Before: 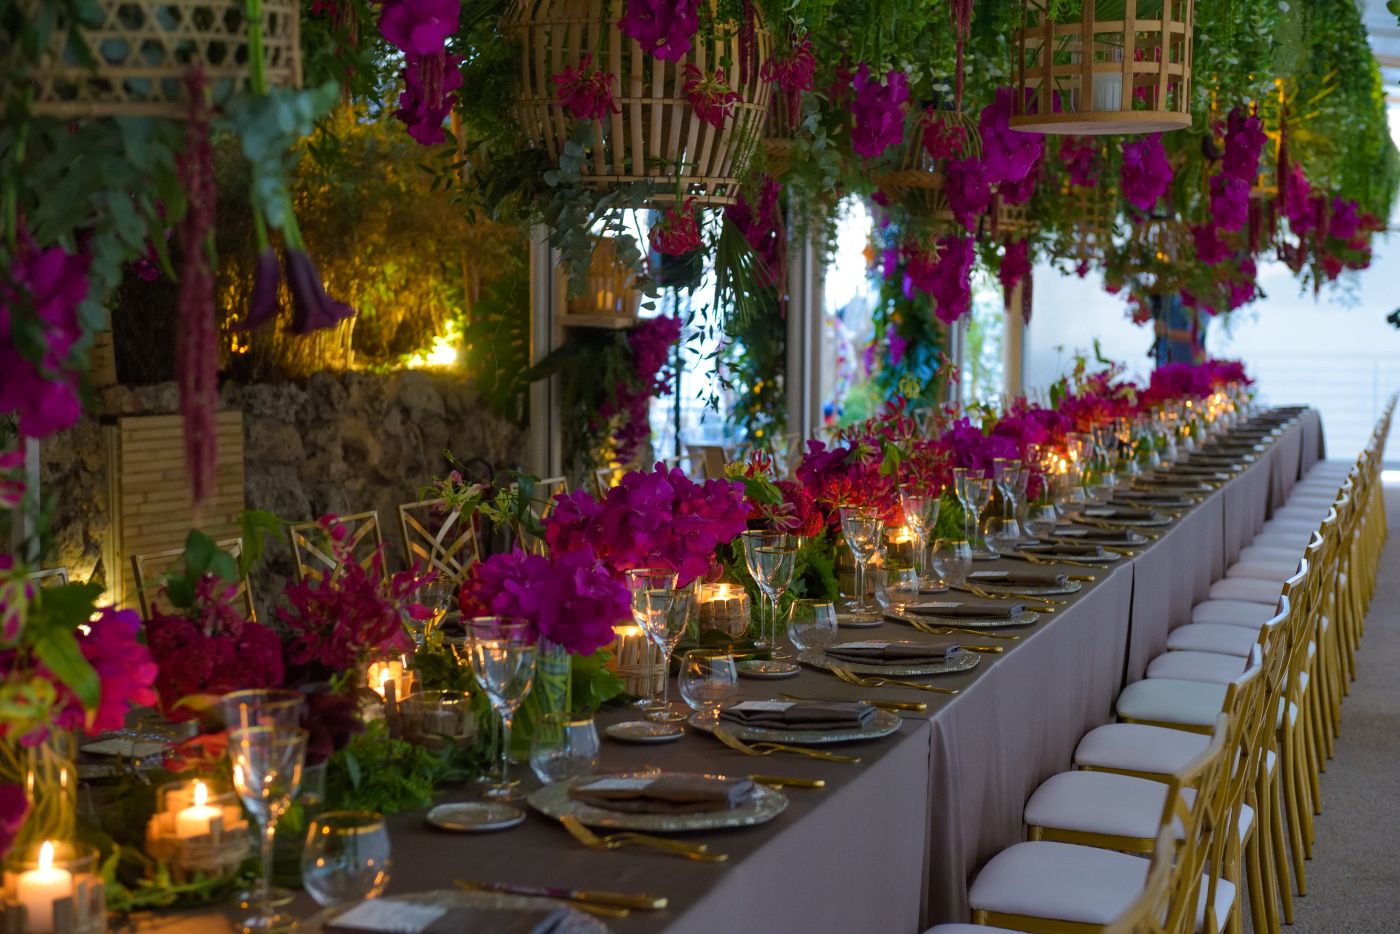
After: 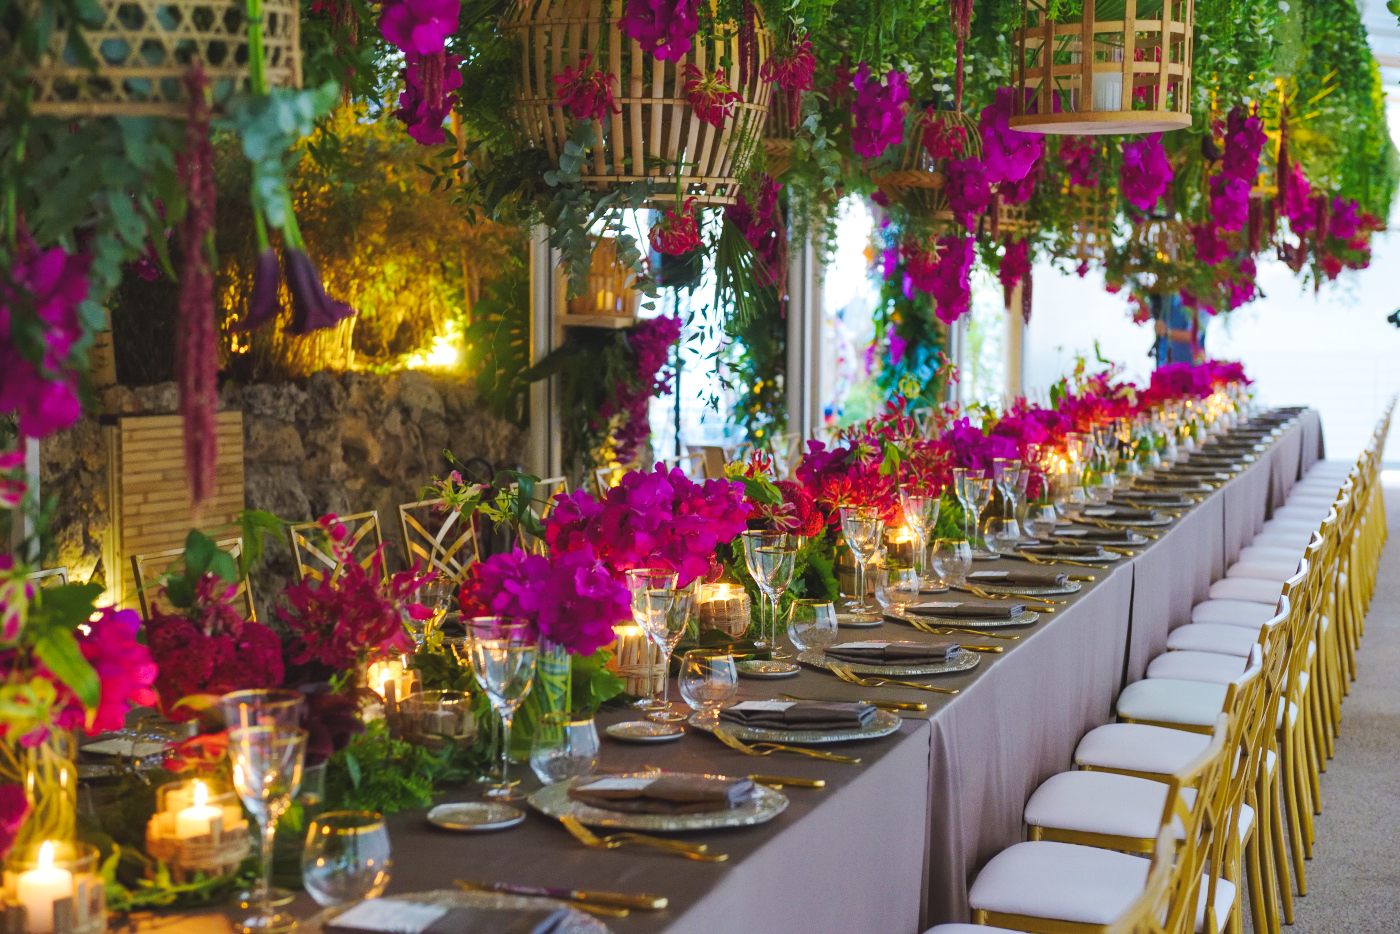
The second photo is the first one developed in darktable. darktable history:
color balance rgb: perceptual saturation grading › global saturation 3.7%, global vibrance 5.56%, contrast 3.24%
base curve: curves: ch0 [(0, 0.007) (0.028, 0.063) (0.121, 0.311) (0.46, 0.743) (0.859, 0.957) (1, 1)], preserve colors none
